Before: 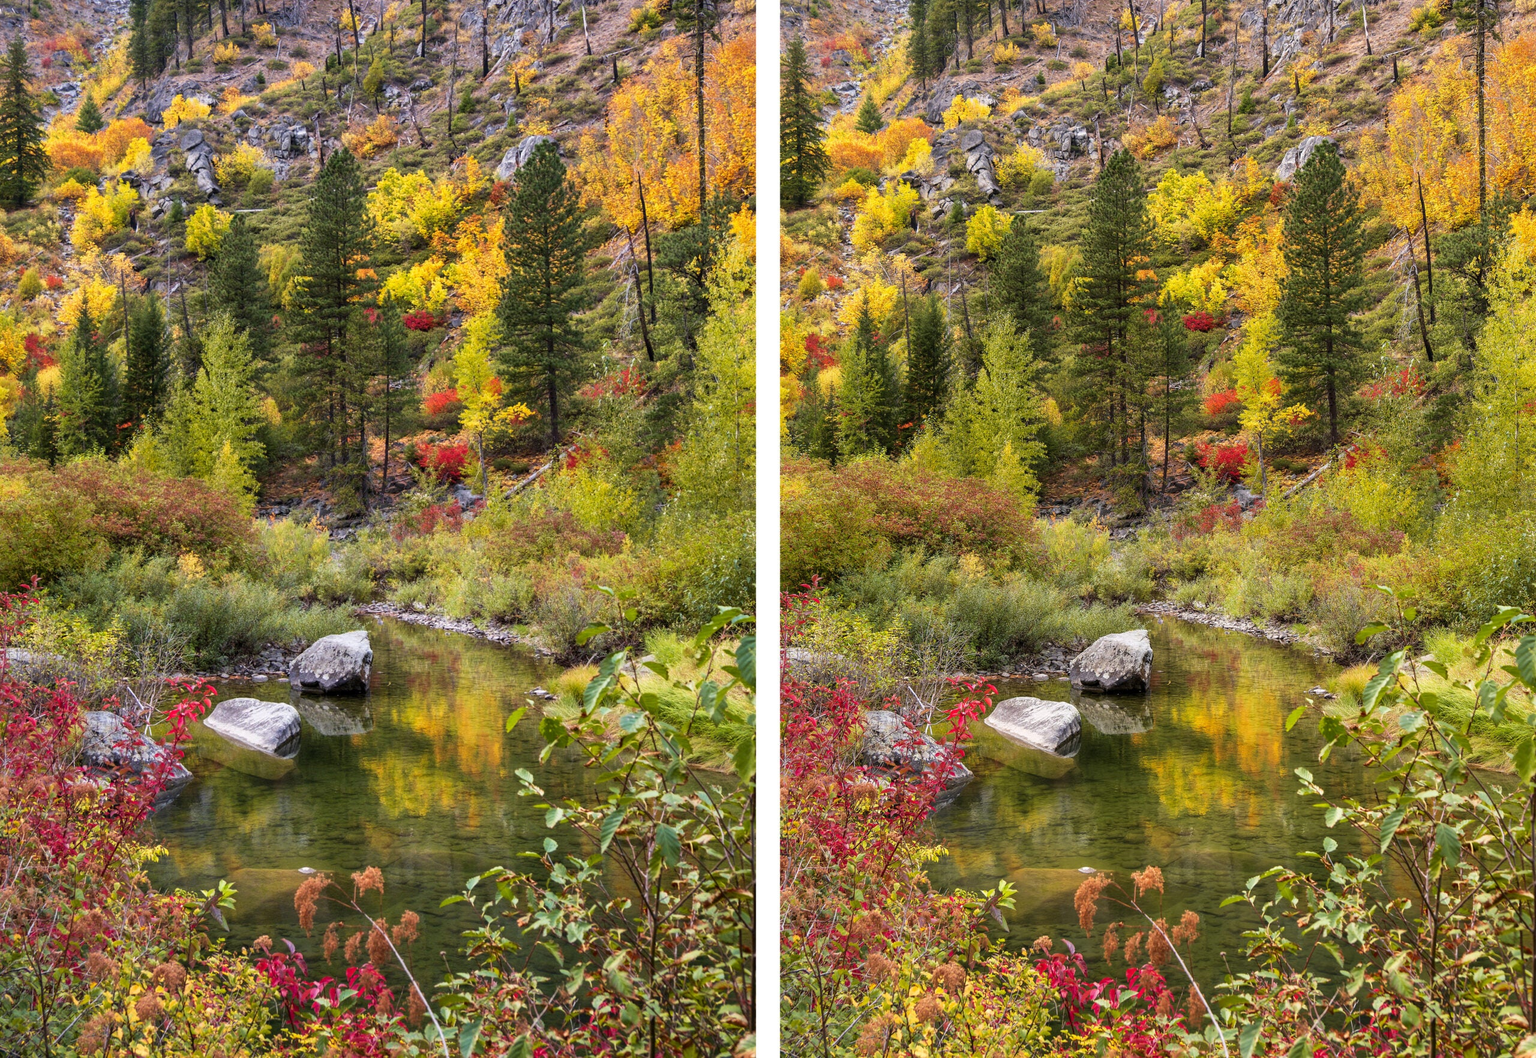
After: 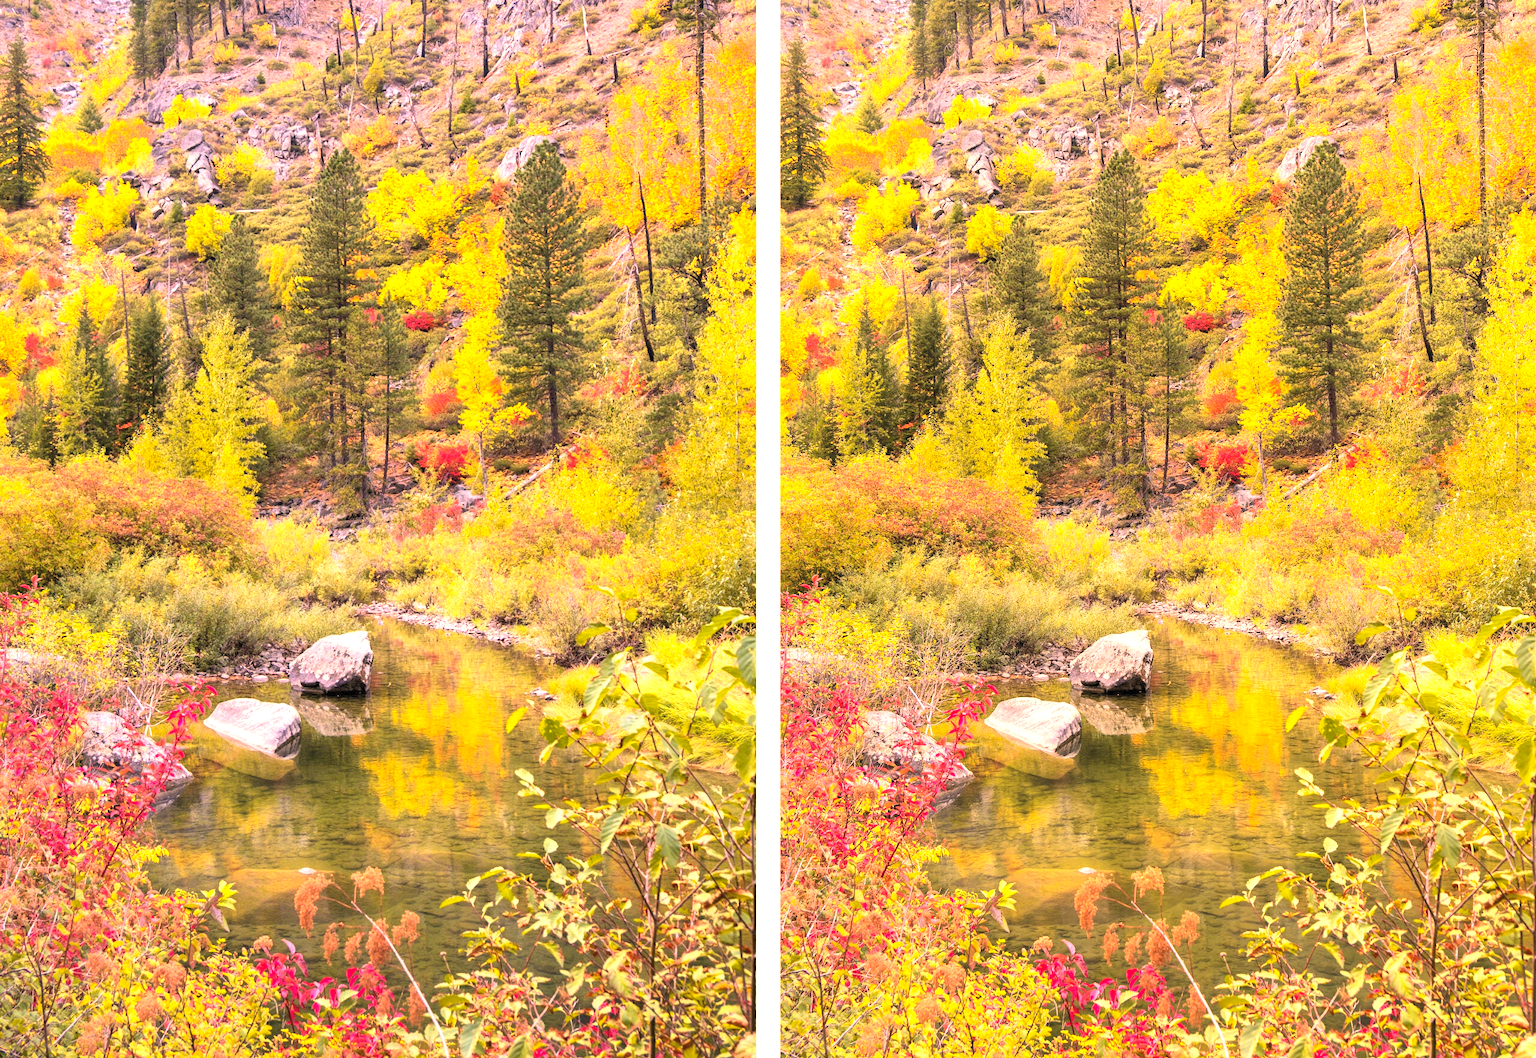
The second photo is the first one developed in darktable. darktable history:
color correction: highlights a* 21.16, highlights b* 19.61
exposure: exposure 1.061 EV, compensate highlight preservation false
contrast brightness saturation: contrast 0.14, brightness 0.21
